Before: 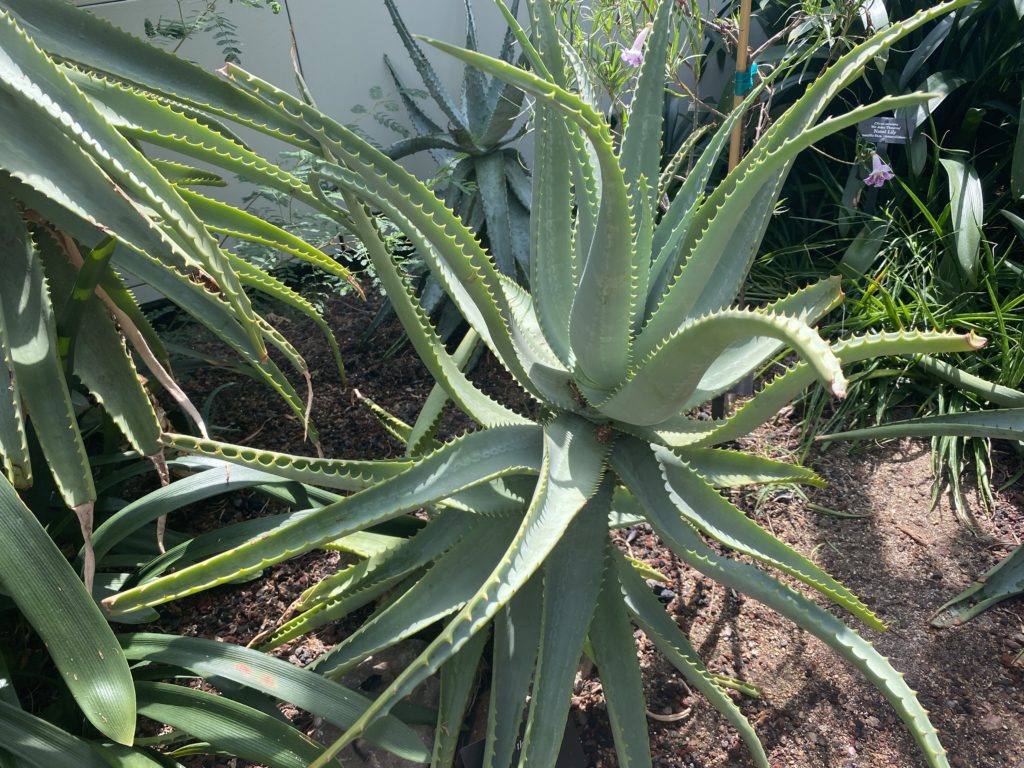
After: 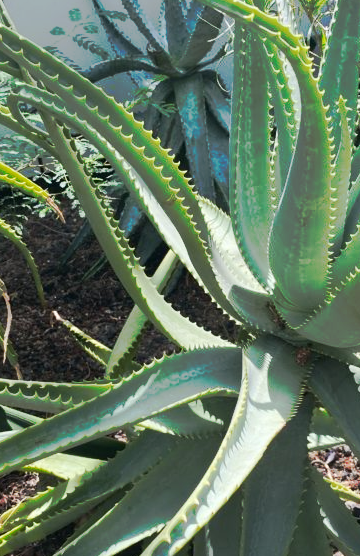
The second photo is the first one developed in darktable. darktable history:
crop and rotate: left 29.476%, top 10.214%, right 35.32%, bottom 17.333%
tone curve: curves: ch0 [(0, 0) (0.003, 0.003) (0.011, 0.011) (0.025, 0.024) (0.044, 0.043) (0.069, 0.067) (0.1, 0.096) (0.136, 0.131) (0.177, 0.171) (0.224, 0.217) (0.277, 0.267) (0.335, 0.324) (0.399, 0.385) (0.468, 0.452) (0.543, 0.632) (0.623, 0.697) (0.709, 0.766) (0.801, 0.839) (0.898, 0.917) (1, 1)], preserve colors none
